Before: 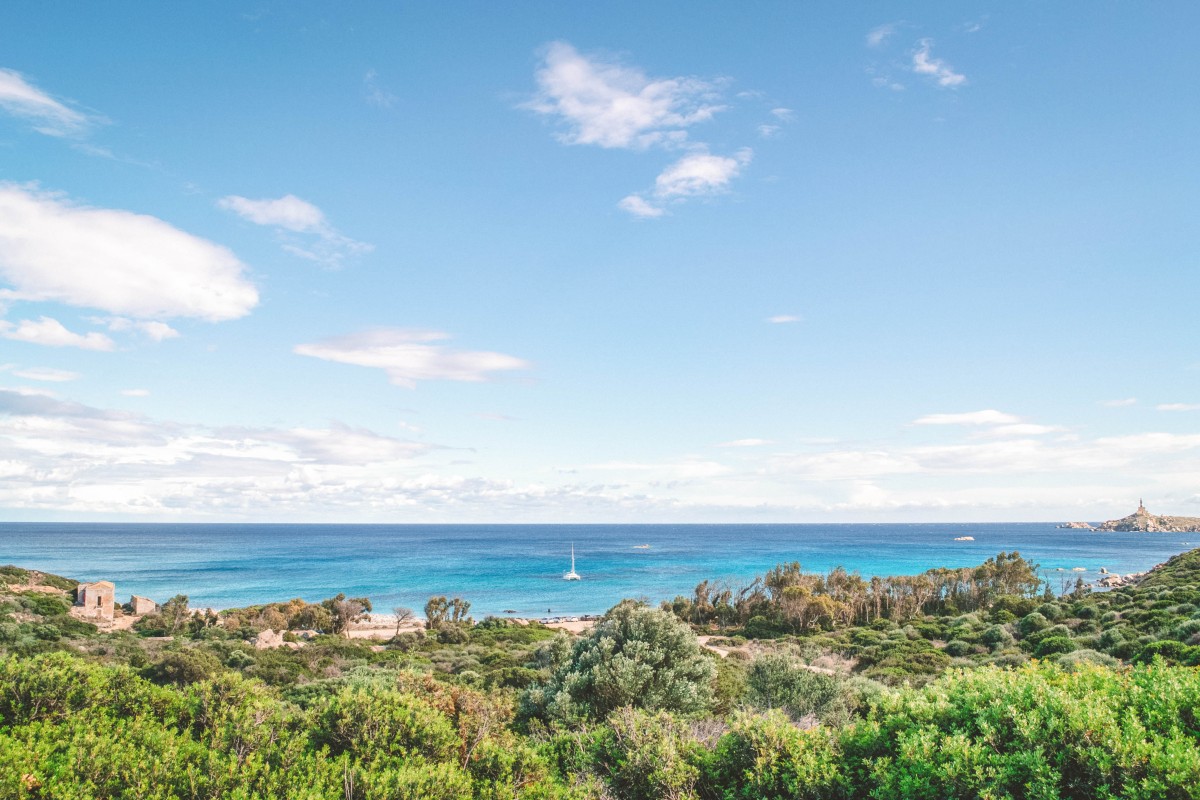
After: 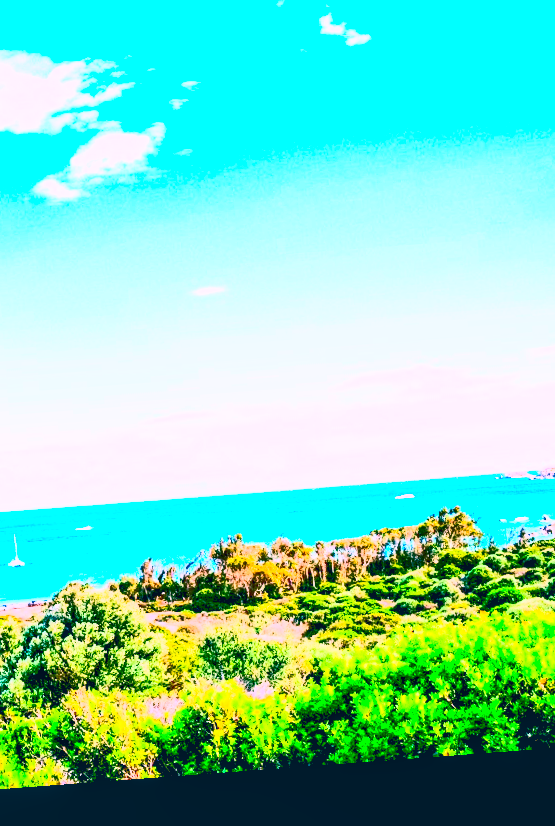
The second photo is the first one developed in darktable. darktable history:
local contrast: highlights 61%, detail 143%, midtone range 0.428
color calibration: illuminant custom, x 0.368, y 0.373, temperature 4330.32 K
rotate and perspective: rotation -4.25°, automatic cropping off
contrast brightness saturation: contrast 1, brightness 1, saturation 1
exposure: black level correction 0.04, exposure 0.5 EV, compensate highlight preservation false
crop: left 47.628%, top 6.643%, right 7.874%
shadows and highlights: low approximation 0.01, soften with gaussian
color correction: highlights a* 17.03, highlights b* 0.205, shadows a* -15.38, shadows b* -14.56, saturation 1.5
